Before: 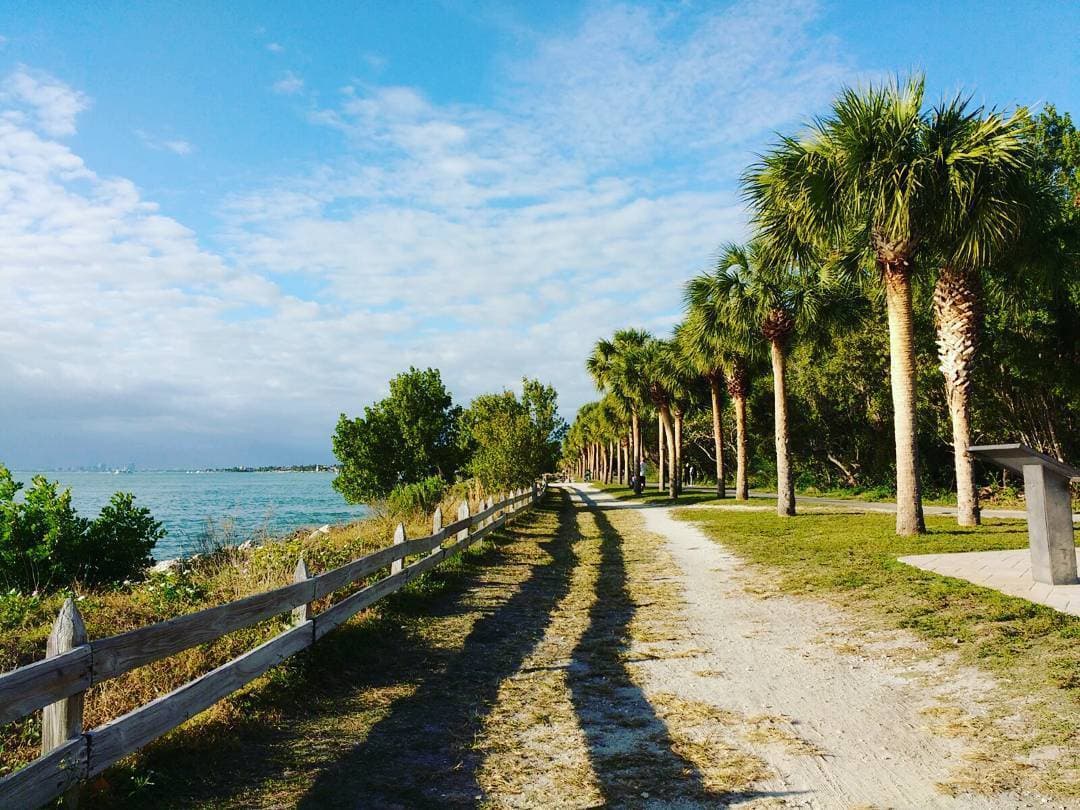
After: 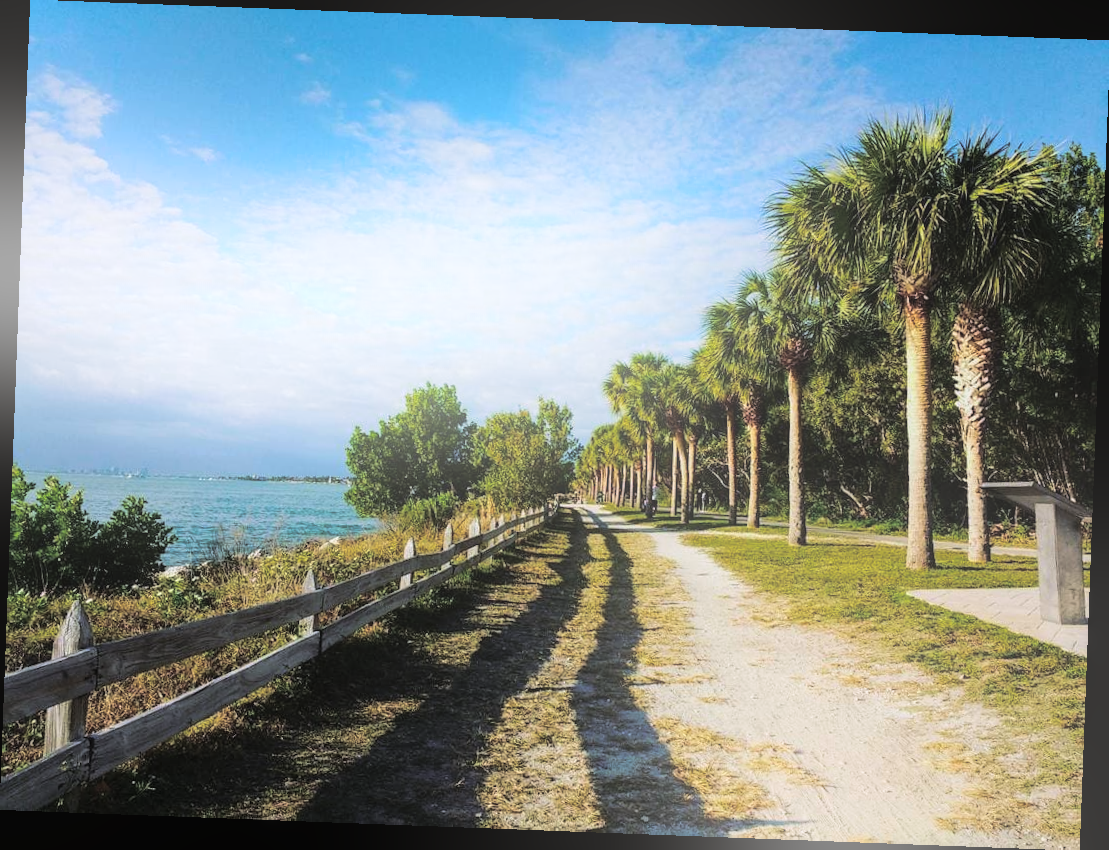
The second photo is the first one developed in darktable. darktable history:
rotate and perspective: rotation 2.17°, automatic cropping off
white balance: red 1.004, blue 1.024
split-toning: shadows › hue 36°, shadows › saturation 0.05, highlights › hue 10.8°, highlights › saturation 0.15, compress 40%
bloom: threshold 82.5%, strength 16.25%
local contrast: detail 110%
